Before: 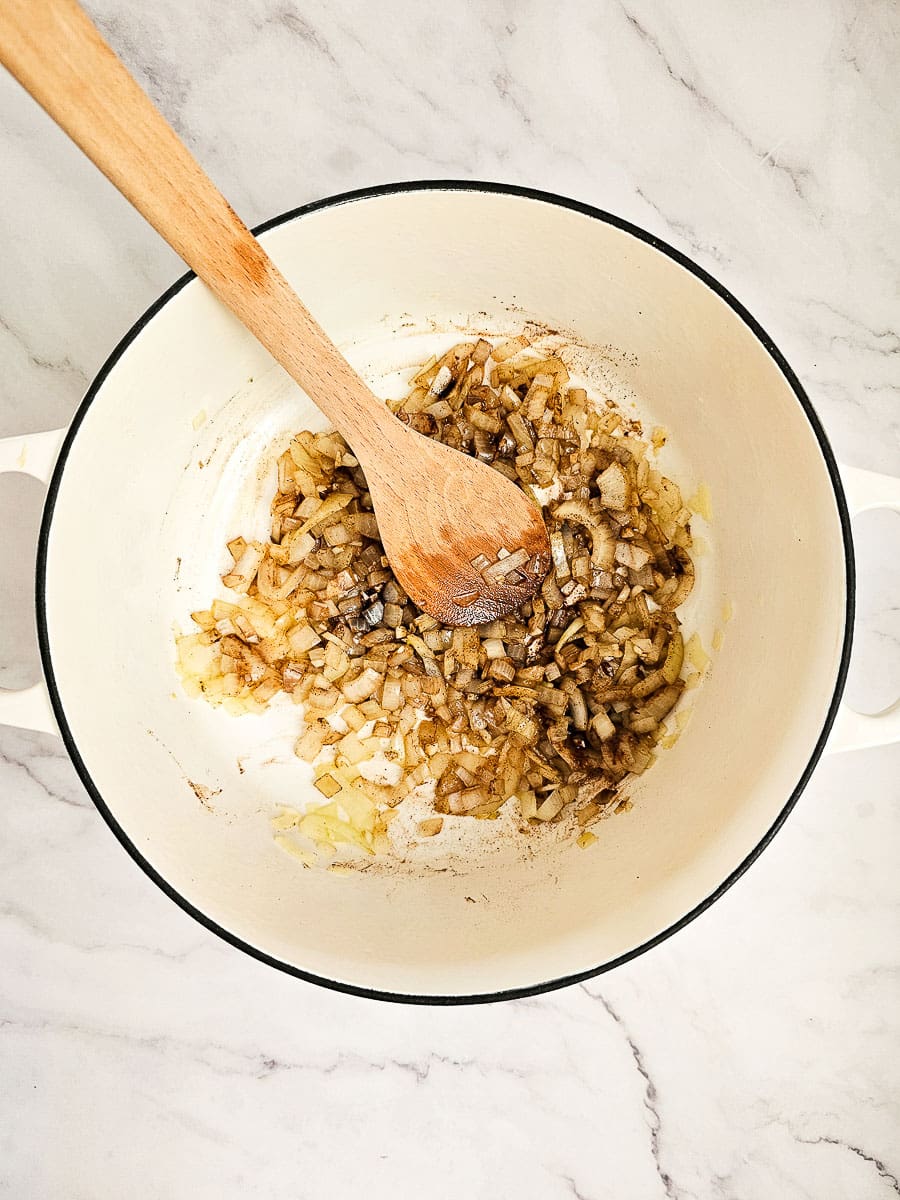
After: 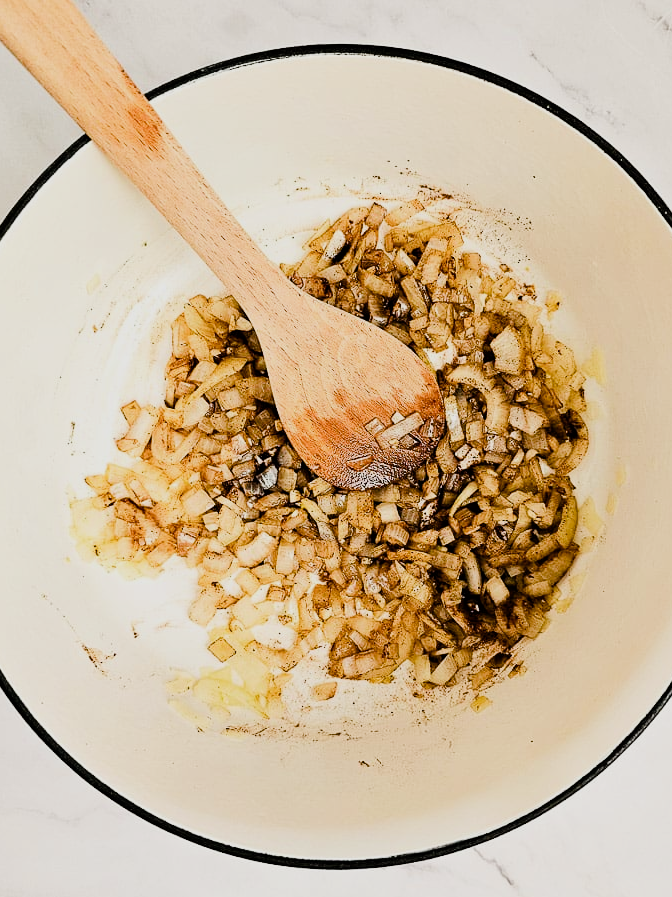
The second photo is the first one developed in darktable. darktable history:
crop and rotate: left 11.831%, top 11.346%, right 13.429%, bottom 13.899%
tone equalizer: -8 EV -0.417 EV, -7 EV -0.389 EV, -6 EV -0.333 EV, -5 EV -0.222 EV, -3 EV 0.222 EV, -2 EV 0.333 EV, -1 EV 0.389 EV, +0 EV 0.417 EV, edges refinement/feathering 500, mask exposure compensation -1.57 EV, preserve details no
filmic rgb: black relative exposure -7.65 EV, white relative exposure 4.56 EV, hardness 3.61, contrast 1.05
color balance rgb: perceptual saturation grading › global saturation 20%, perceptual saturation grading › highlights -25%, perceptual saturation grading › shadows 25%
